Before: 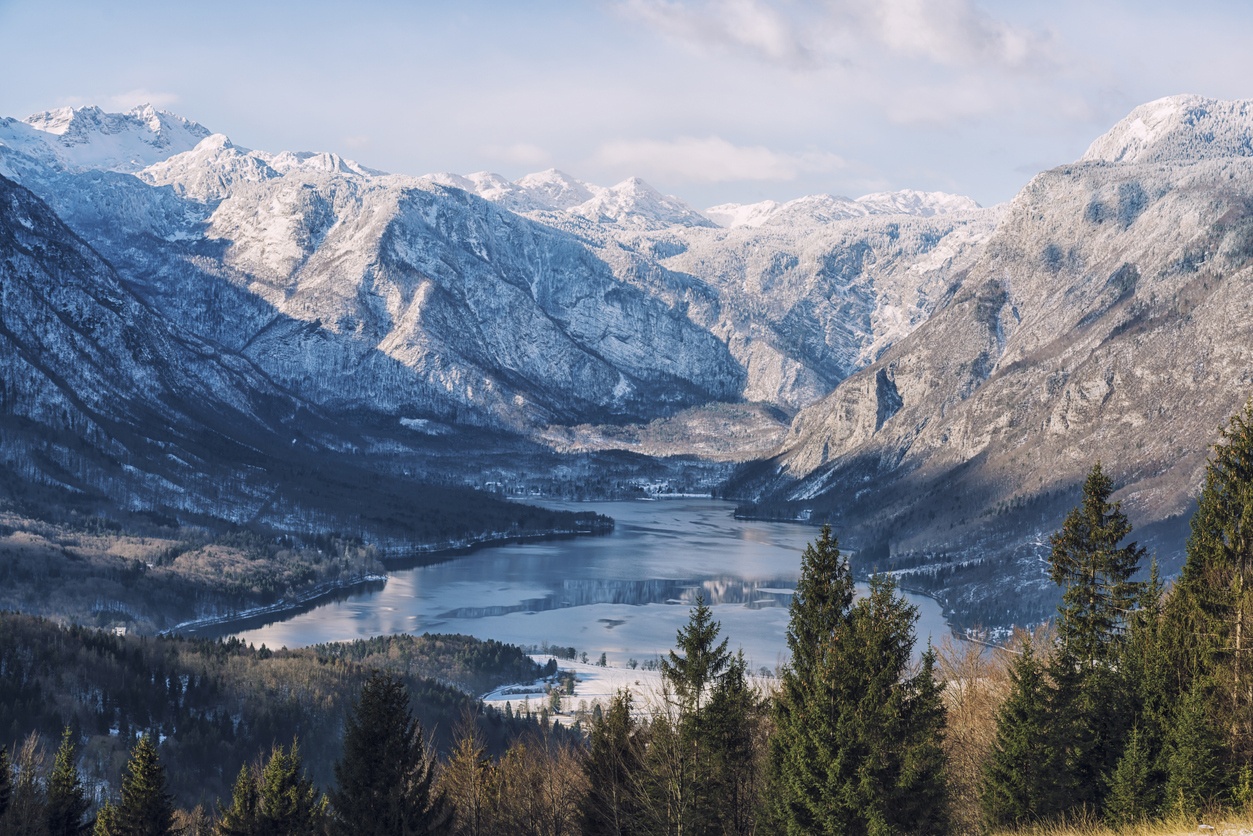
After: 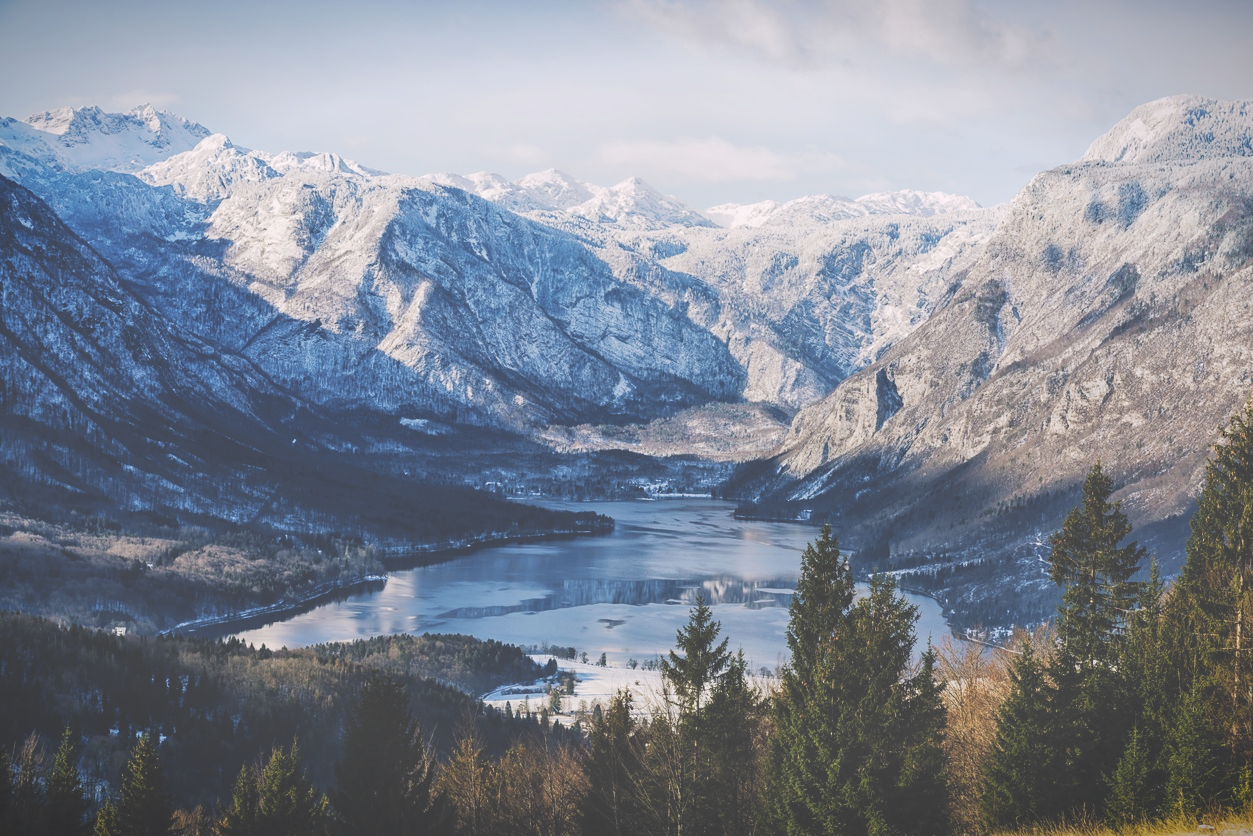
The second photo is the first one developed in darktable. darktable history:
sharpen: radius 5.325, amount 0.312, threshold 26.433
tone curve: curves: ch0 [(0, 0) (0.003, 0.273) (0.011, 0.276) (0.025, 0.276) (0.044, 0.28) (0.069, 0.283) (0.1, 0.288) (0.136, 0.293) (0.177, 0.302) (0.224, 0.321) (0.277, 0.349) (0.335, 0.393) (0.399, 0.448) (0.468, 0.51) (0.543, 0.589) (0.623, 0.677) (0.709, 0.761) (0.801, 0.839) (0.898, 0.909) (1, 1)], preserve colors none
vignetting: fall-off start 98.29%, fall-off radius 100%, brightness -1, saturation 0.5, width/height ratio 1.428
